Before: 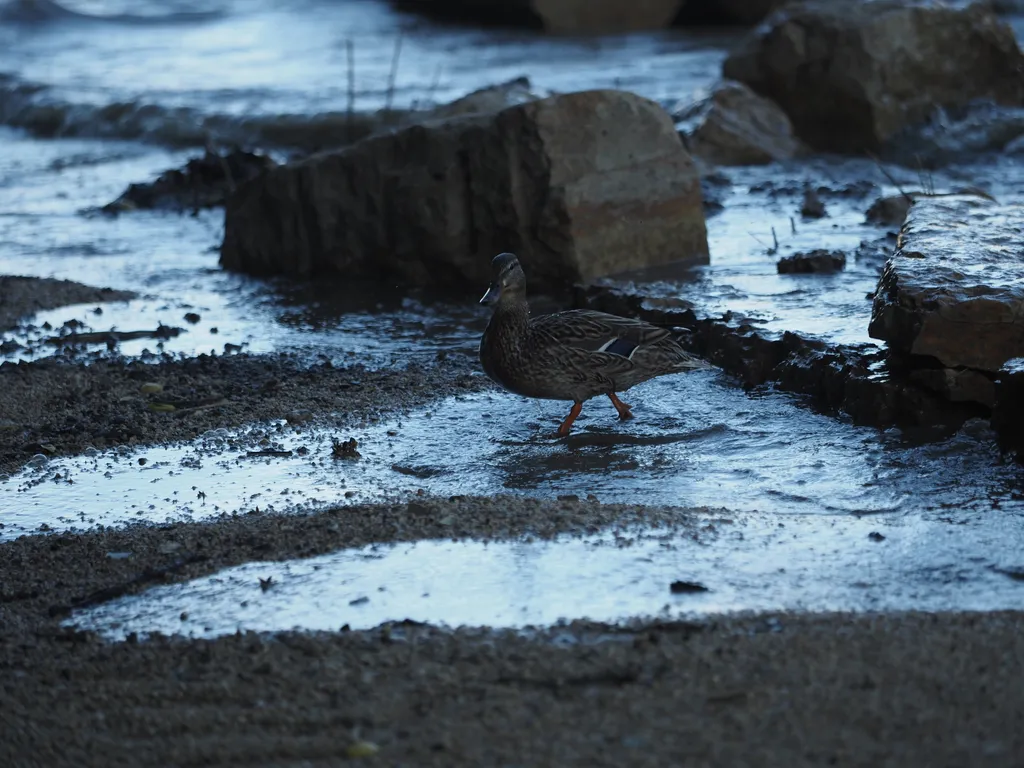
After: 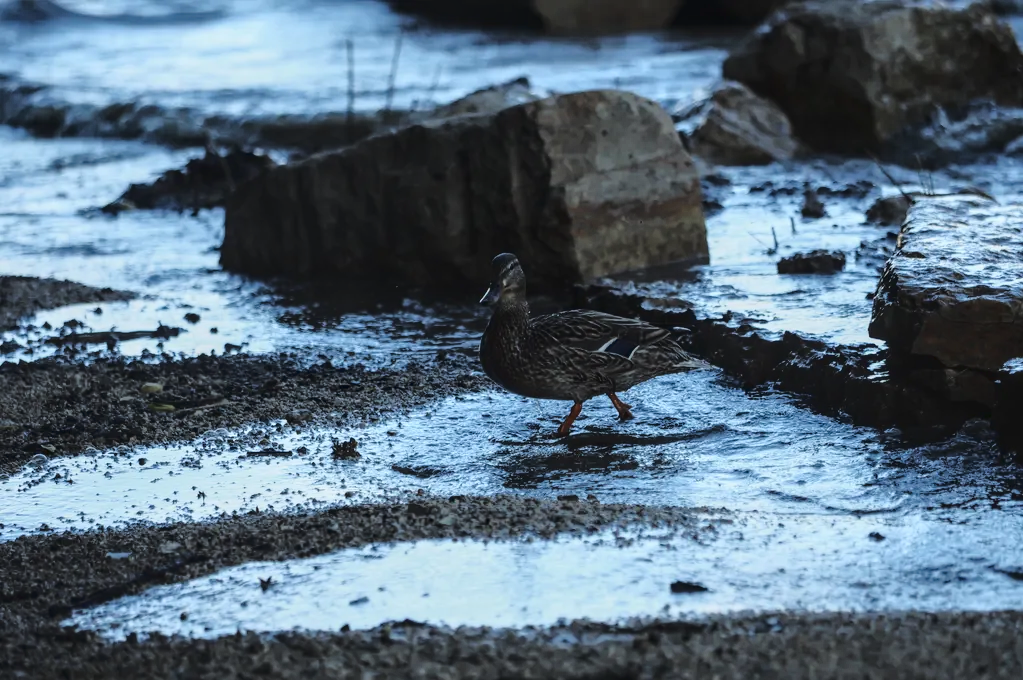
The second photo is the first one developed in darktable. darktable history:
crop and rotate: top 0%, bottom 11.447%
local contrast: detail 130%
tone curve: curves: ch0 [(0, 0.029) (0.168, 0.142) (0.359, 0.44) (0.469, 0.544) (0.634, 0.722) (0.858, 0.903) (1, 0.968)]; ch1 [(0, 0) (0.437, 0.453) (0.472, 0.47) (0.502, 0.502) (0.54, 0.534) (0.57, 0.592) (0.618, 0.66) (0.699, 0.749) (0.859, 0.919) (1, 1)]; ch2 [(0, 0) (0.33, 0.301) (0.421, 0.443) (0.476, 0.498) (0.505, 0.503) (0.547, 0.557) (0.586, 0.634) (0.608, 0.676) (1, 1)], color space Lab, linked channels, preserve colors none
